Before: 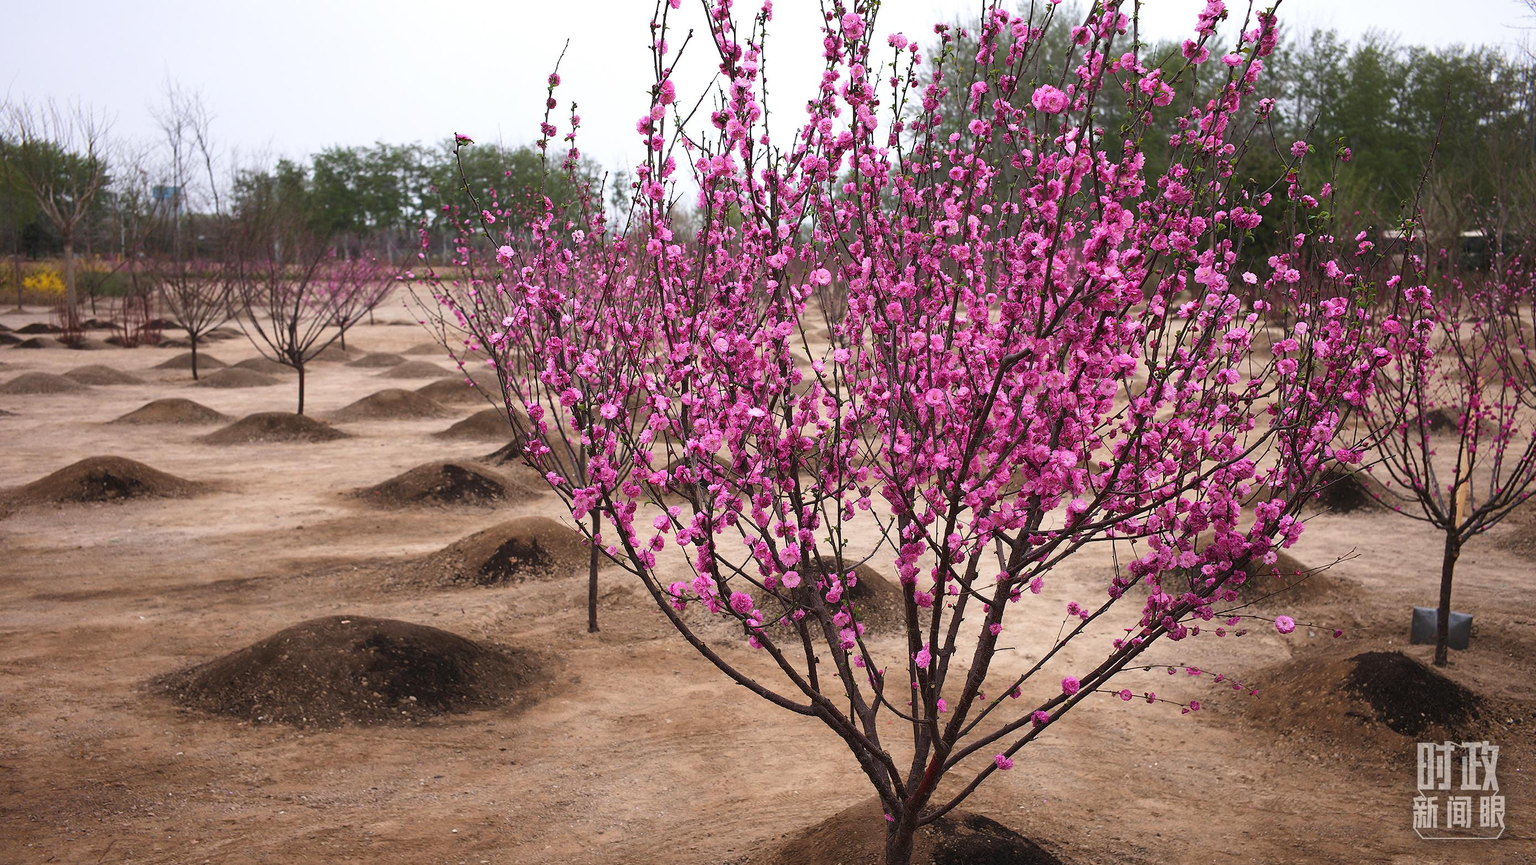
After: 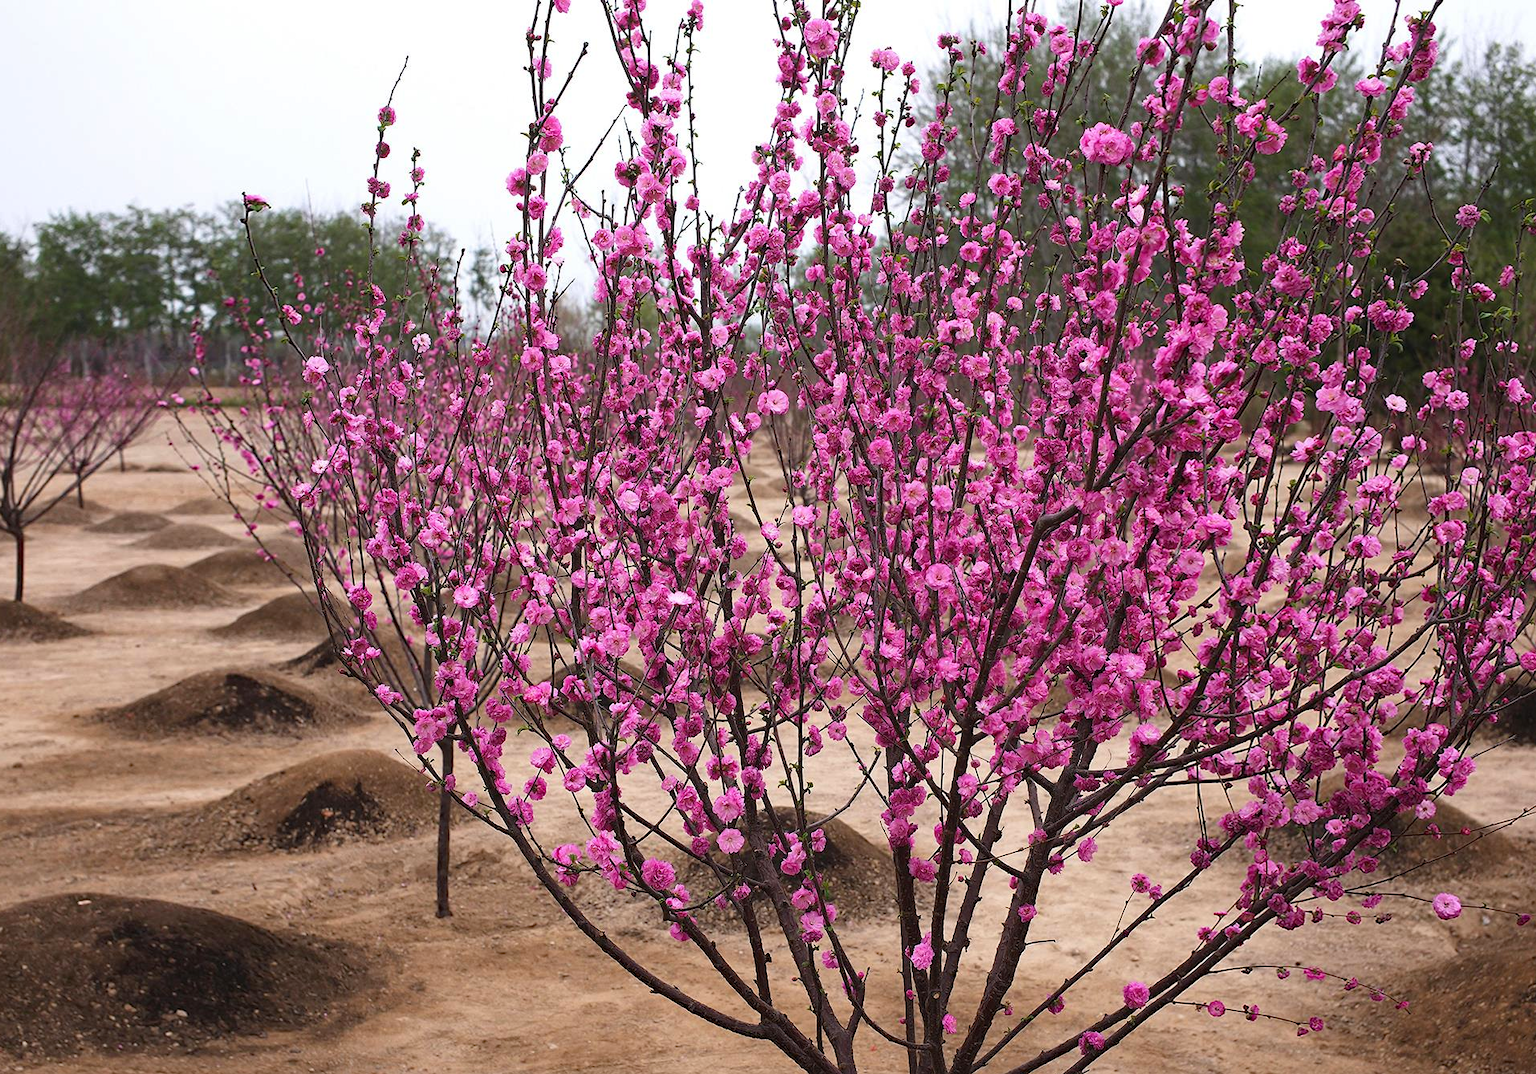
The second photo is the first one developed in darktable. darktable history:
crop: left 18.742%, right 12.331%, bottom 14.349%
haze removal: compatibility mode true, adaptive false
